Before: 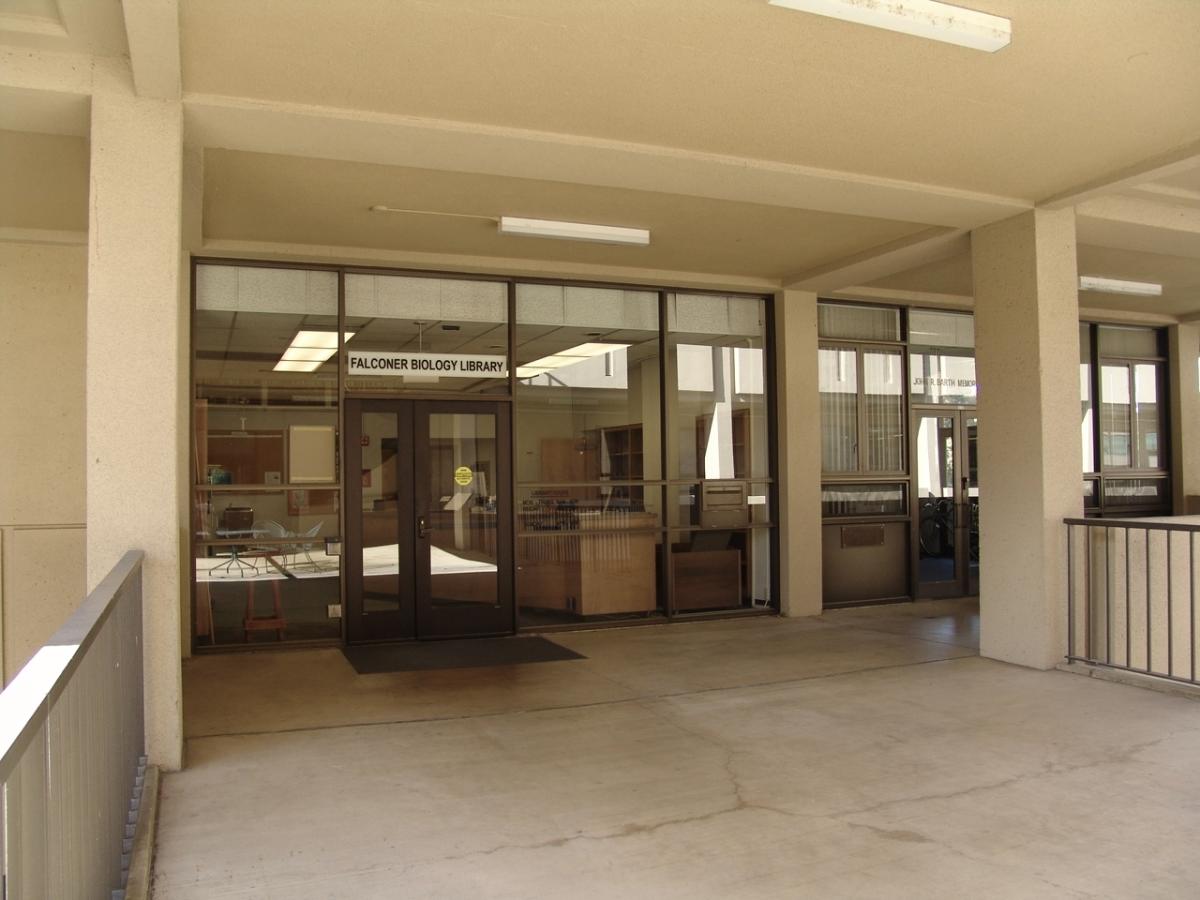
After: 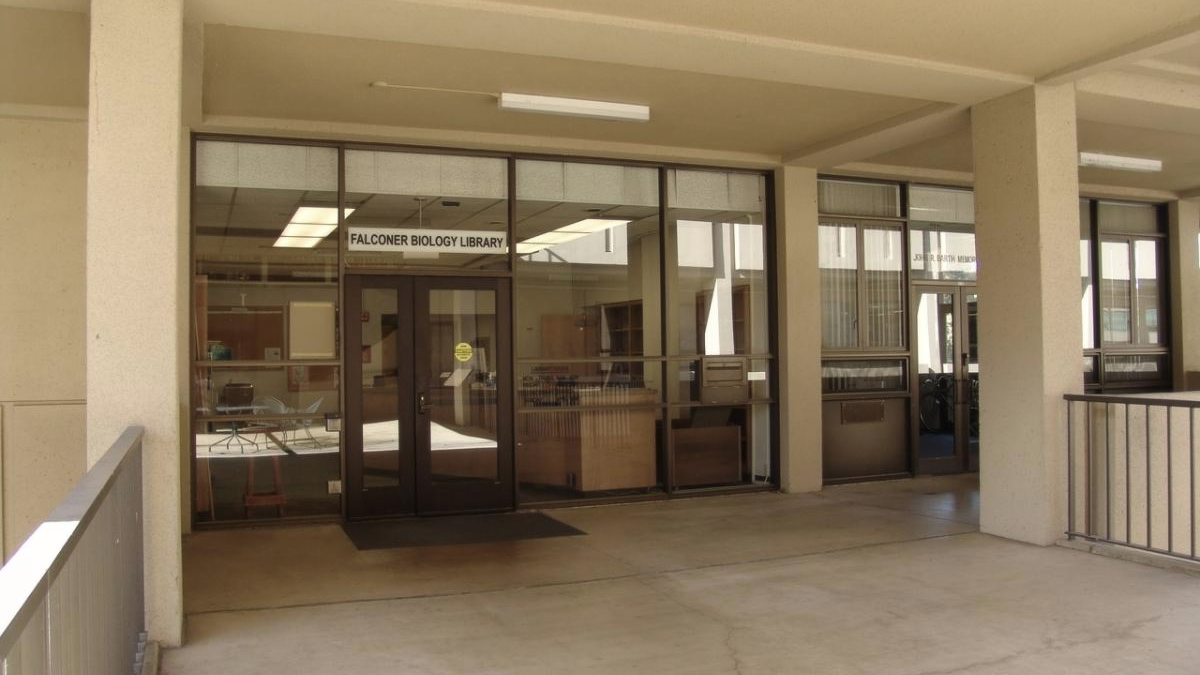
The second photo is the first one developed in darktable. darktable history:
soften: size 10%, saturation 50%, brightness 0.2 EV, mix 10%
crop: top 13.819%, bottom 11.169%
